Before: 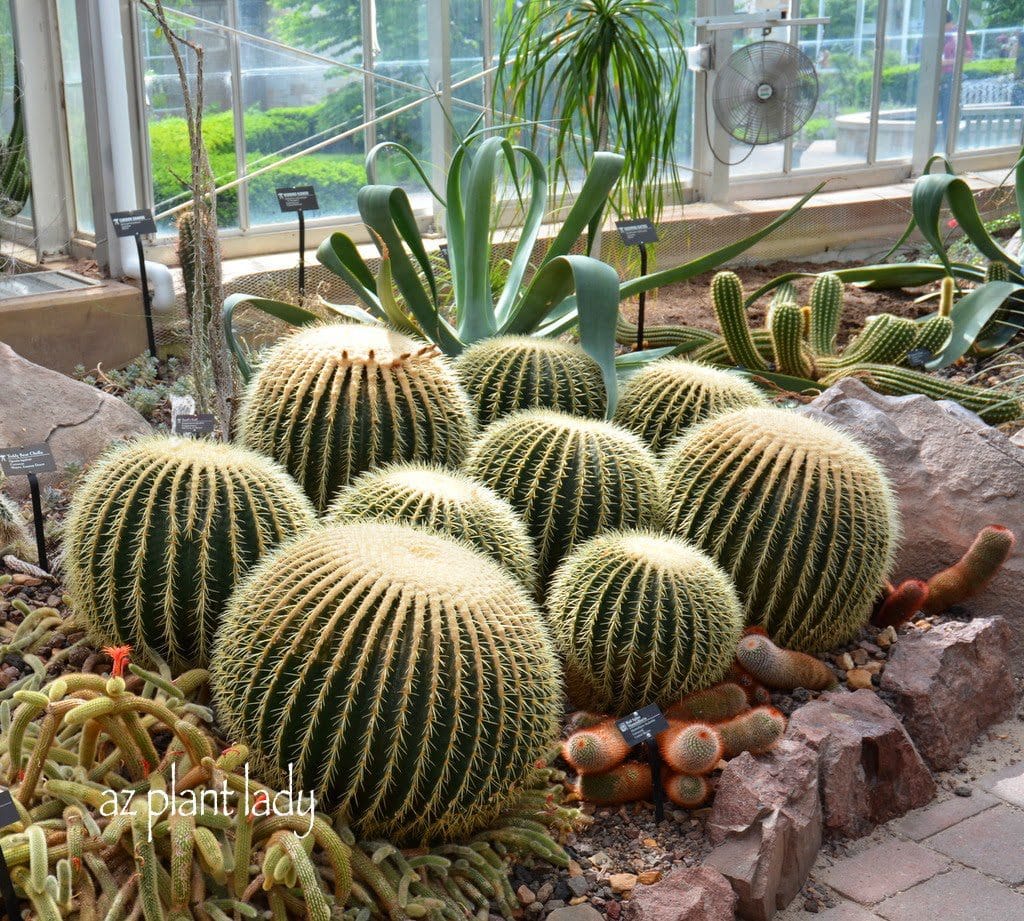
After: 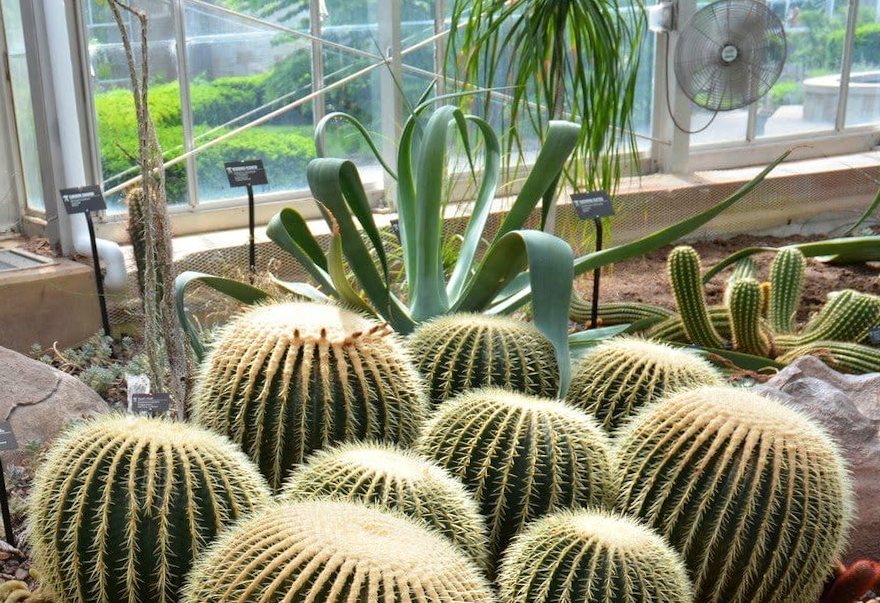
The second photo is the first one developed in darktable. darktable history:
rotate and perspective: rotation 0.074°, lens shift (vertical) 0.096, lens shift (horizontal) -0.041, crop left 0.043, crop right 0.952, crop top 0.024, crop bottom 0.979
crop: left 1.509%, top 3.452%, right 7.696%, bottom 28.452%
tone equalizer: on, module defaults
